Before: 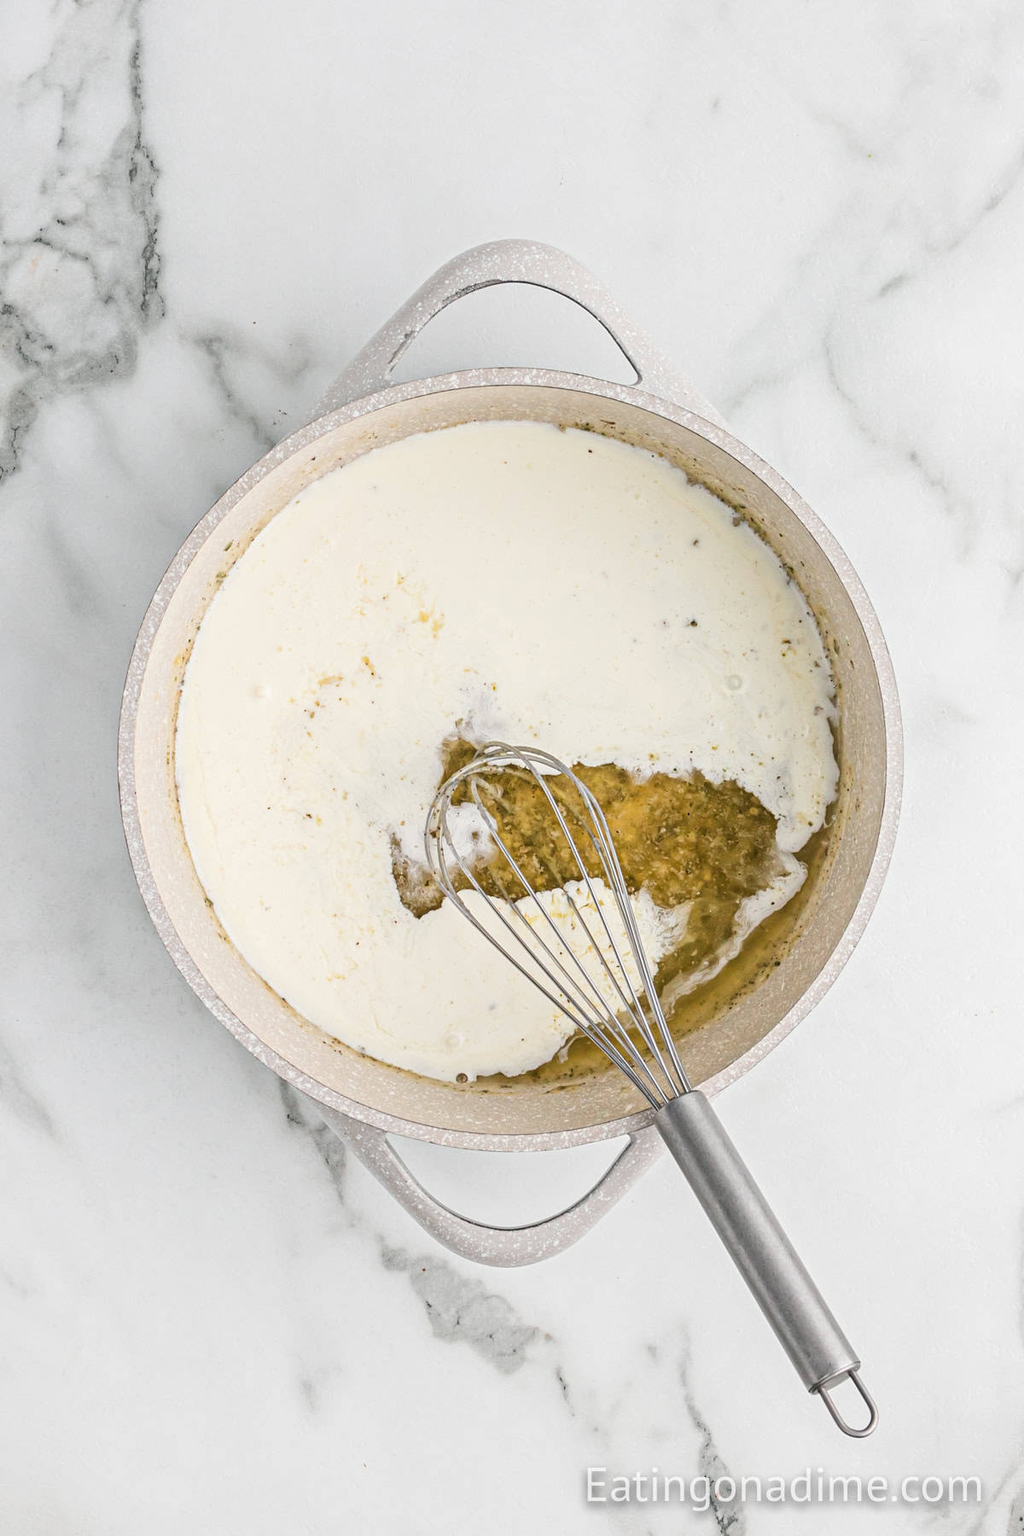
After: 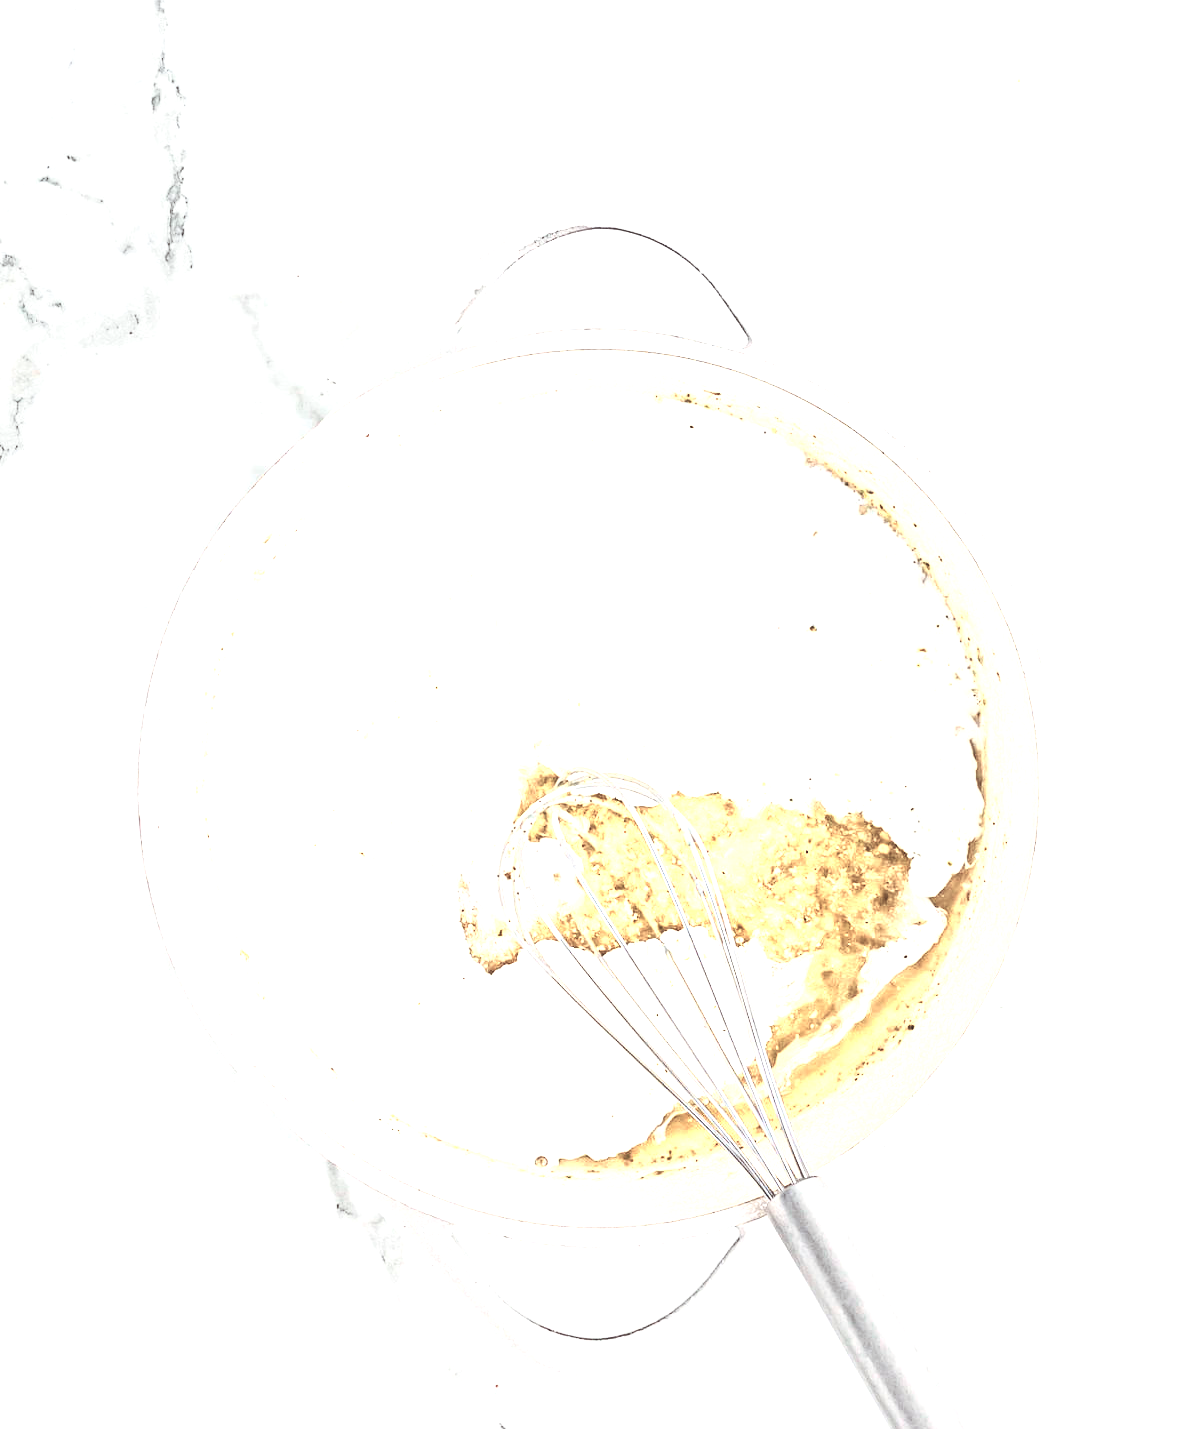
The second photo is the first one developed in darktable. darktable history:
white balance: emerald 1
color zones: curves: ch0 [(0.018, 0.548) (0.224, 0.64) (0.425, 0.447) (0.675, 0.575) (0.732, 0.579)]; ch1 [(0.066, 0.487) (0.25, 0.5) (0.404, 0.43) (0.75, 0.421) (0.956, 0.421)]; ch2 [(0.044, 0.561) (0.215, 0.465) (0.399, 0.544) (0.465, 0.548) (0.614, 0.447) (0.724, 0.43) (0.882, 0.623) (0.956, 0.632)]
contrast brightness saturation: contrast 0.24, brightness 0.09
exposure: black level correction -0.005, exposure 1.002 EV, compensate highlight preservation false
crop and rotate: top 5.667%, bottom 14.937%
color balance rgb: shadows lift › chroma 9.92%, shadows lift › hue 45.12°, power › luminance 3.26%, power › hue 231.93°, global offset › luminance 0.4%, global offset › chroma 0.21%, global offset › hue 255.02°
base curve: preserve colors none
tone equalizer: -8 EV -0.417 EV, -7 EV -0.389 EV, -6 EV -0.333 EV, -5 EV -0.222 EV, -3 EV 0.222 EV, -2 EV 0.333 EV, -1 EV 0.389 EV, +0 EV 0.417 EV, edges refinement/feathering 500, mask exposure compensation -1.57 EV, preserve details no
